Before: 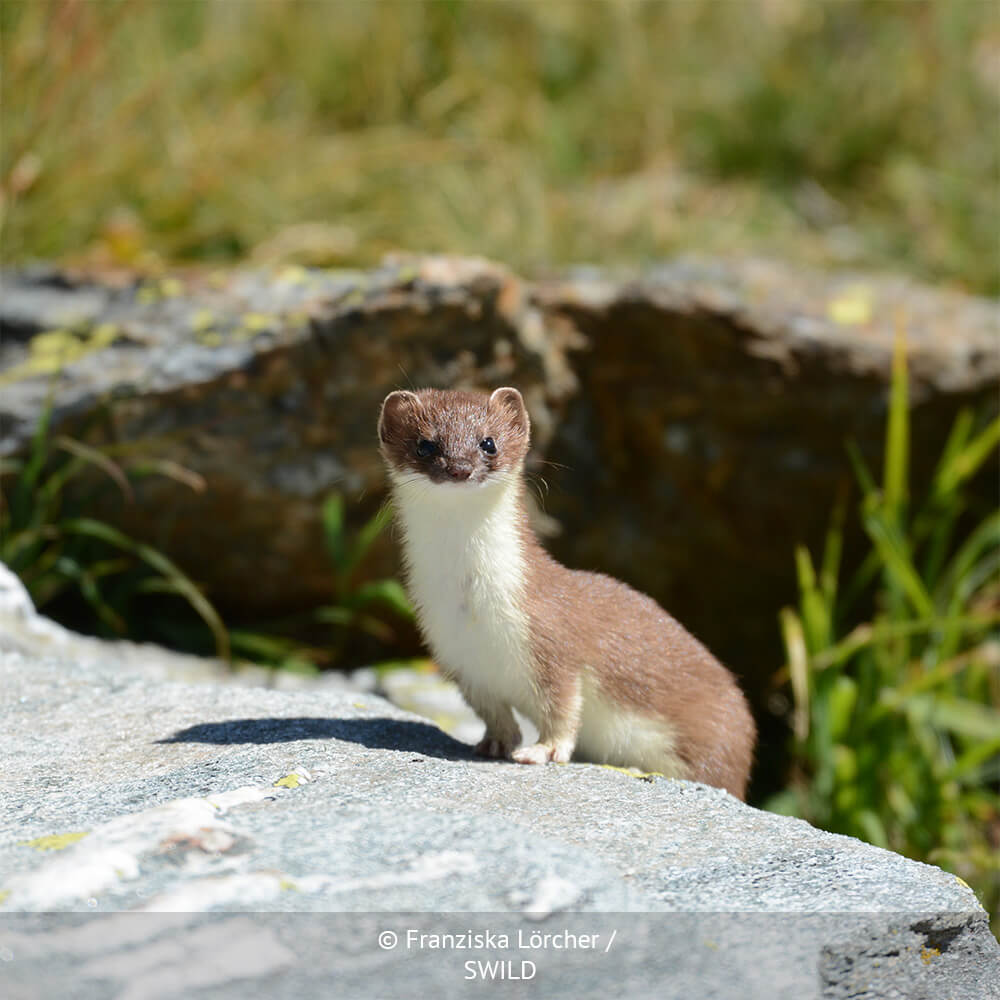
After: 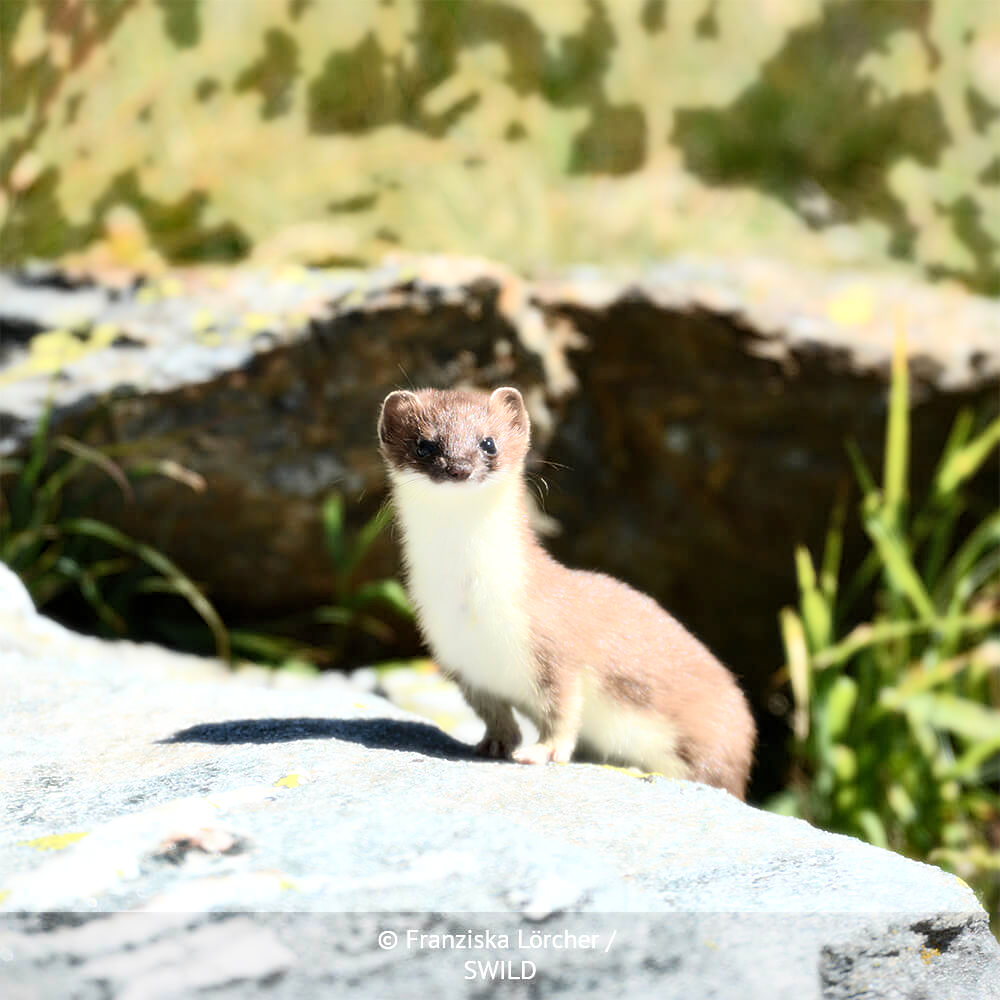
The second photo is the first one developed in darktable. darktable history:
bloom: size 0%, threshold 54.82%, strength 8.31%
sharpen: radius 2.767
shadows and highlights: radius 100.41, shadows 50.55, highlights -64.36, highlights color adjustment 49.82%, soften with gaussian
levels: levels [0.016, 0.492, 0.969]
